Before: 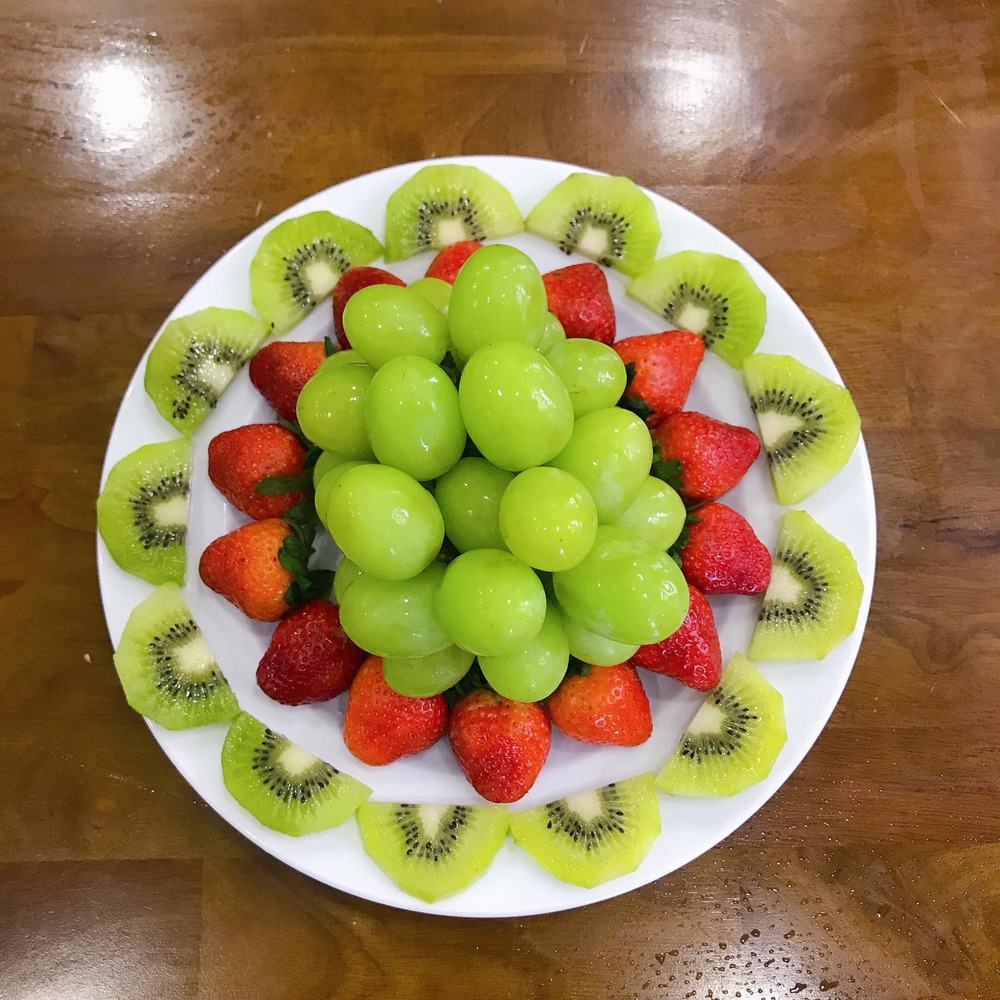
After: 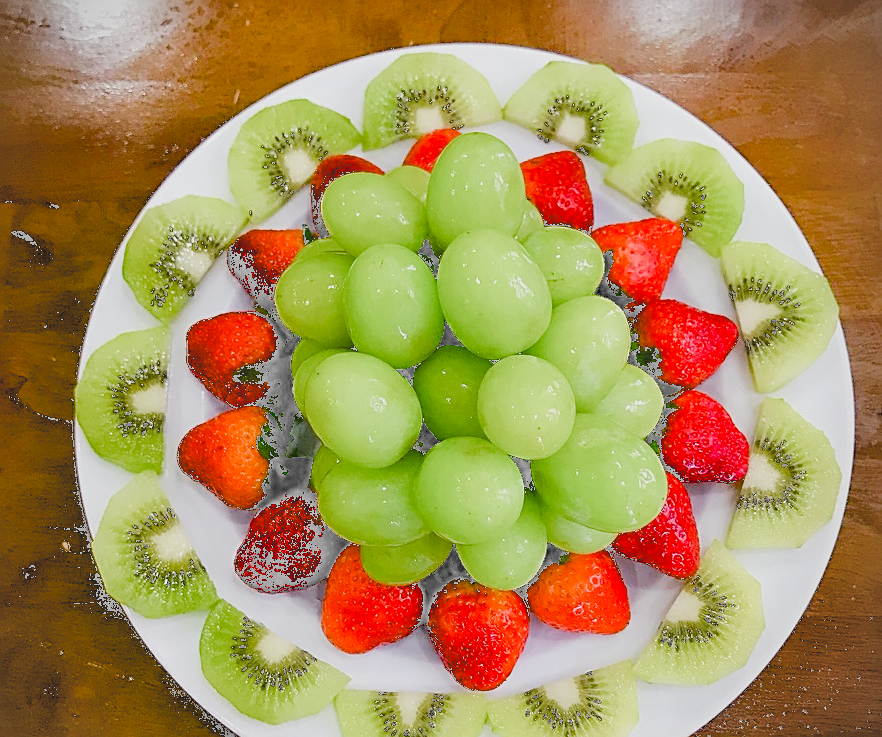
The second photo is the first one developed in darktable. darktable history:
tone equalizer: edges refinement/feathering 500, mask exposure compensation -1.25 EV, preserve details no
exposure: black level correction 0.035, exposure 0.903 EV, compensate exposure bias true, compensate highlight preservation false
crop and rotate: left 2.277%, top 11.231%, right 9.51%, bottom 15.047%
vignetting: fall-off start 91.25%, center (-0.081, 0.059)
sharpen: on, module defaults
shadows and highlights: on, module defaults
filmic rgb: black relative exposure -7.65 EV, white relative exposure 4.56 EV, hardness 3.61, add noise in highlights 0, preserve chrominance luminance Y, color science v3 (2019), use custom middle-gray values true, contrast in highlights soft
